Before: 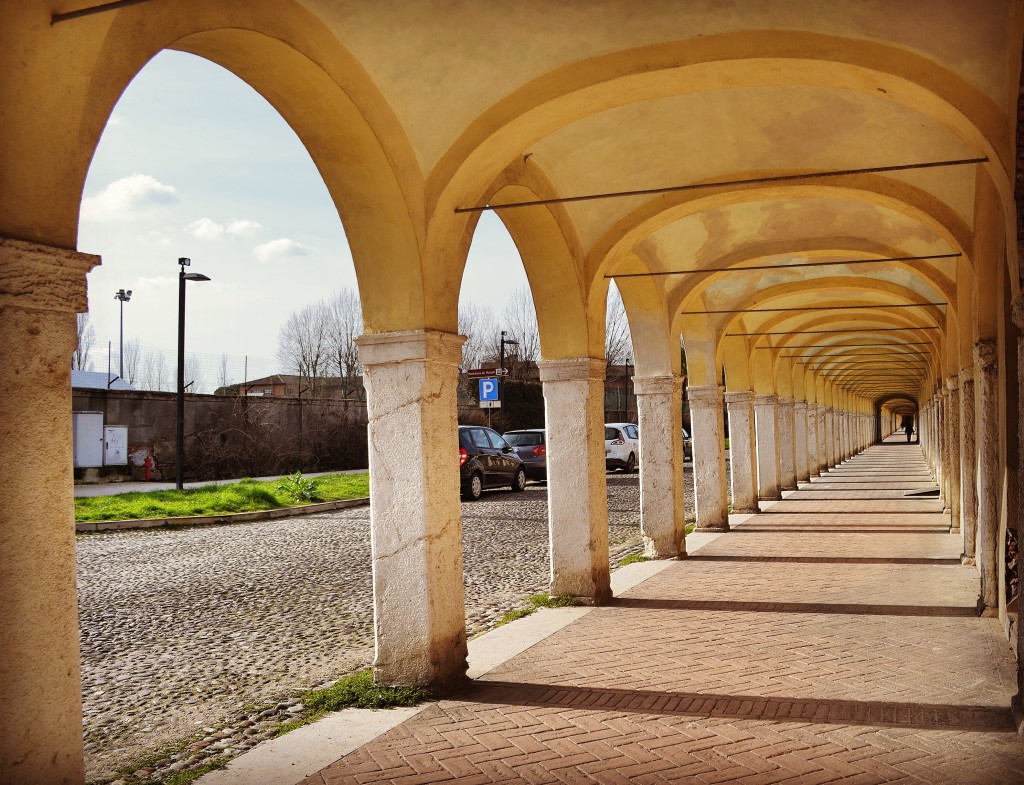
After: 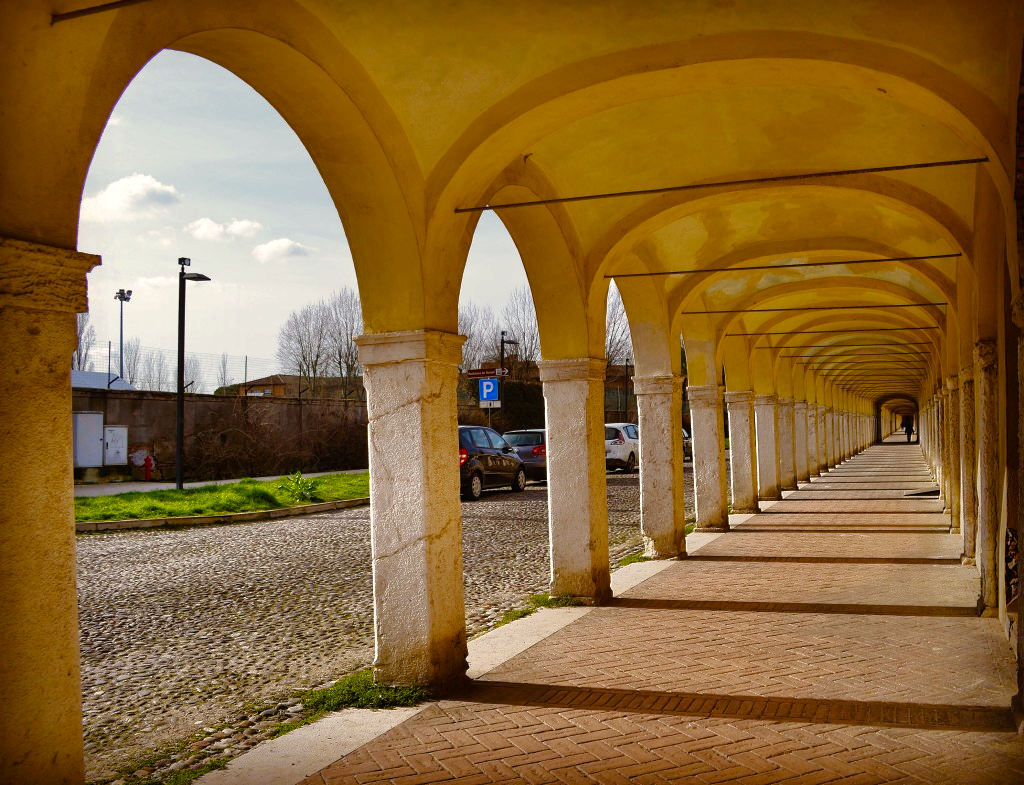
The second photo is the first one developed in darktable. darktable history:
base curve: curves: ch0 [(0, 0) (0.595, 0.418) (1, 1)]
color balance rgb: shadows lift › chroma 2.039%, shadows lift › hue 186.66°, highlights gain › luminance 7.038%, highlights gain › chroma 0.886%, highlights gain › hue 48.4°, linear chroma grading › global chroma 24.658%, perceptual saturation grading › global saturation 20%, perceptual saturation grading › highlights -25.71%, perceptual saturation grading › shadows 49.511%, global vibrance 9.647%
